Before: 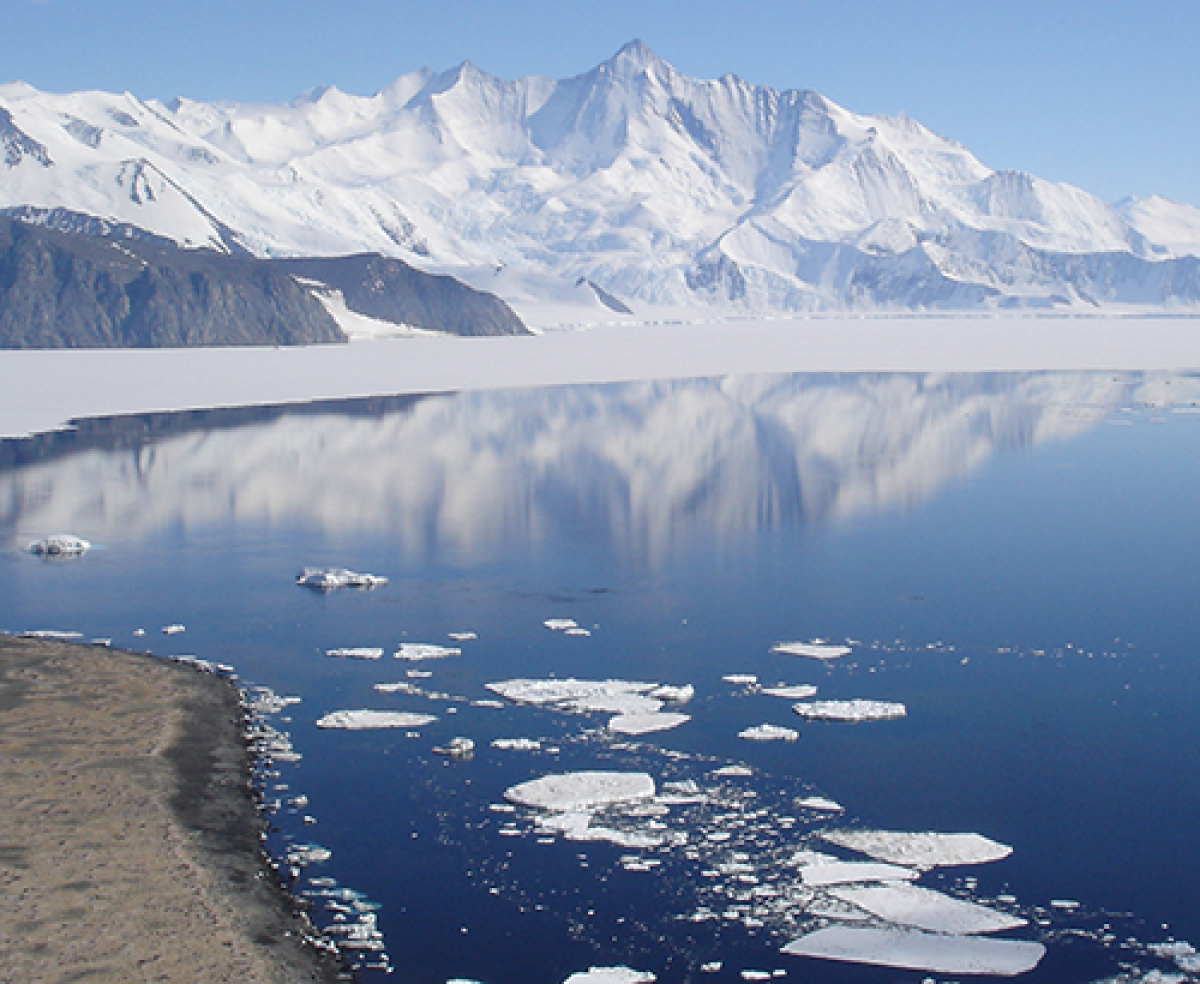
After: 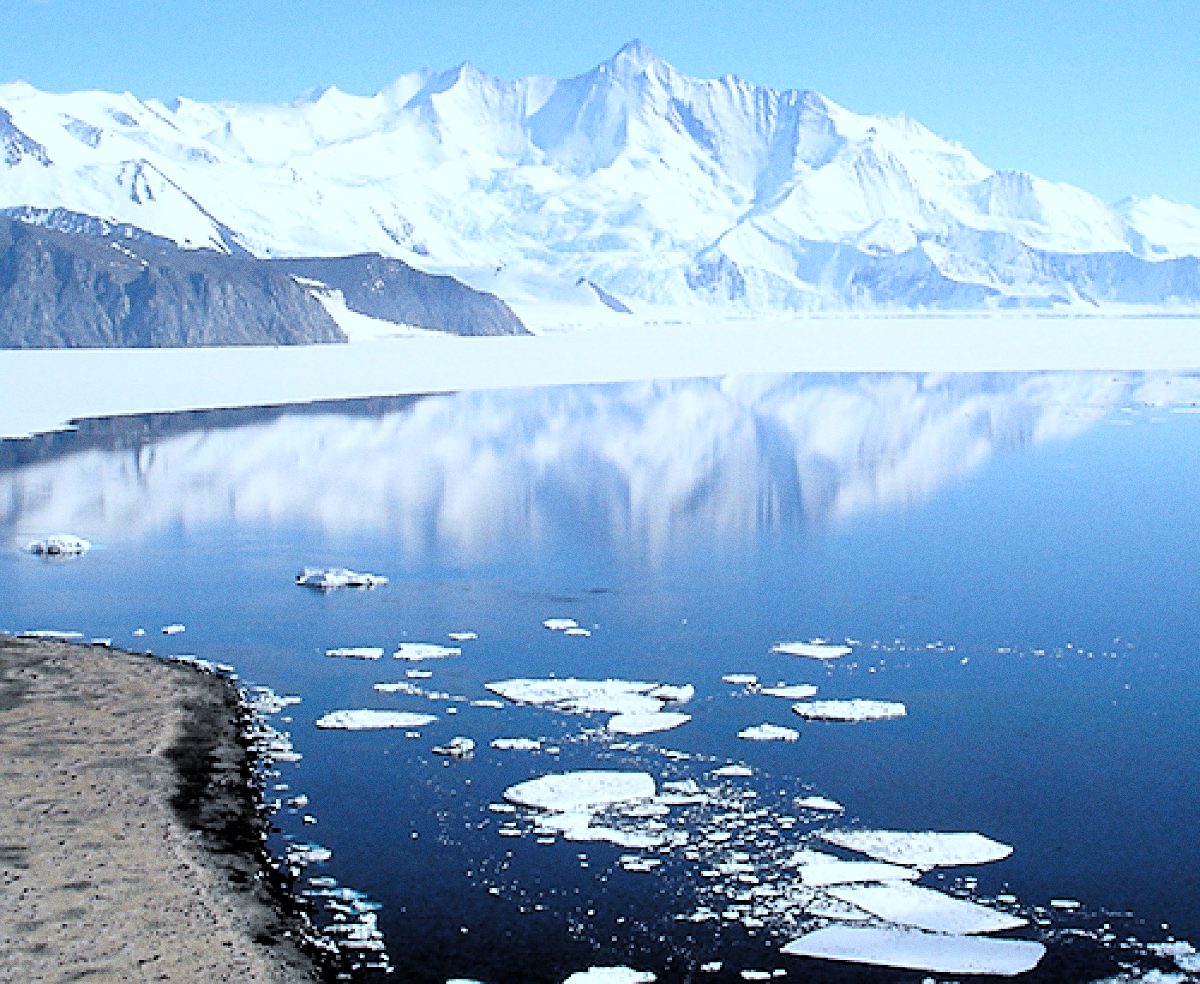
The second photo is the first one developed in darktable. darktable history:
filmic rgb: middle gray luminance 13.55%, black relative exposure -1.97 EV, white relative exposure 3.1 EV, threshold 6 EV, target black luminance 0%, hardness 1.79, latitude 59.23%, contrast 1.728, highlights saturation mix 5%, shadows ↔ highlights balance -37.52%, add noise in highlights 0, color science v3 (2019), use custom middle-gray values true, iterations of high-quality reconstruction 0, contrast in highlights soft, enable highlight reconstruction true
grain: coarseness 0.09 ISO
sharpen: on, module defaults
color correction: highlights a* -4.18, highlights b* -10.81
